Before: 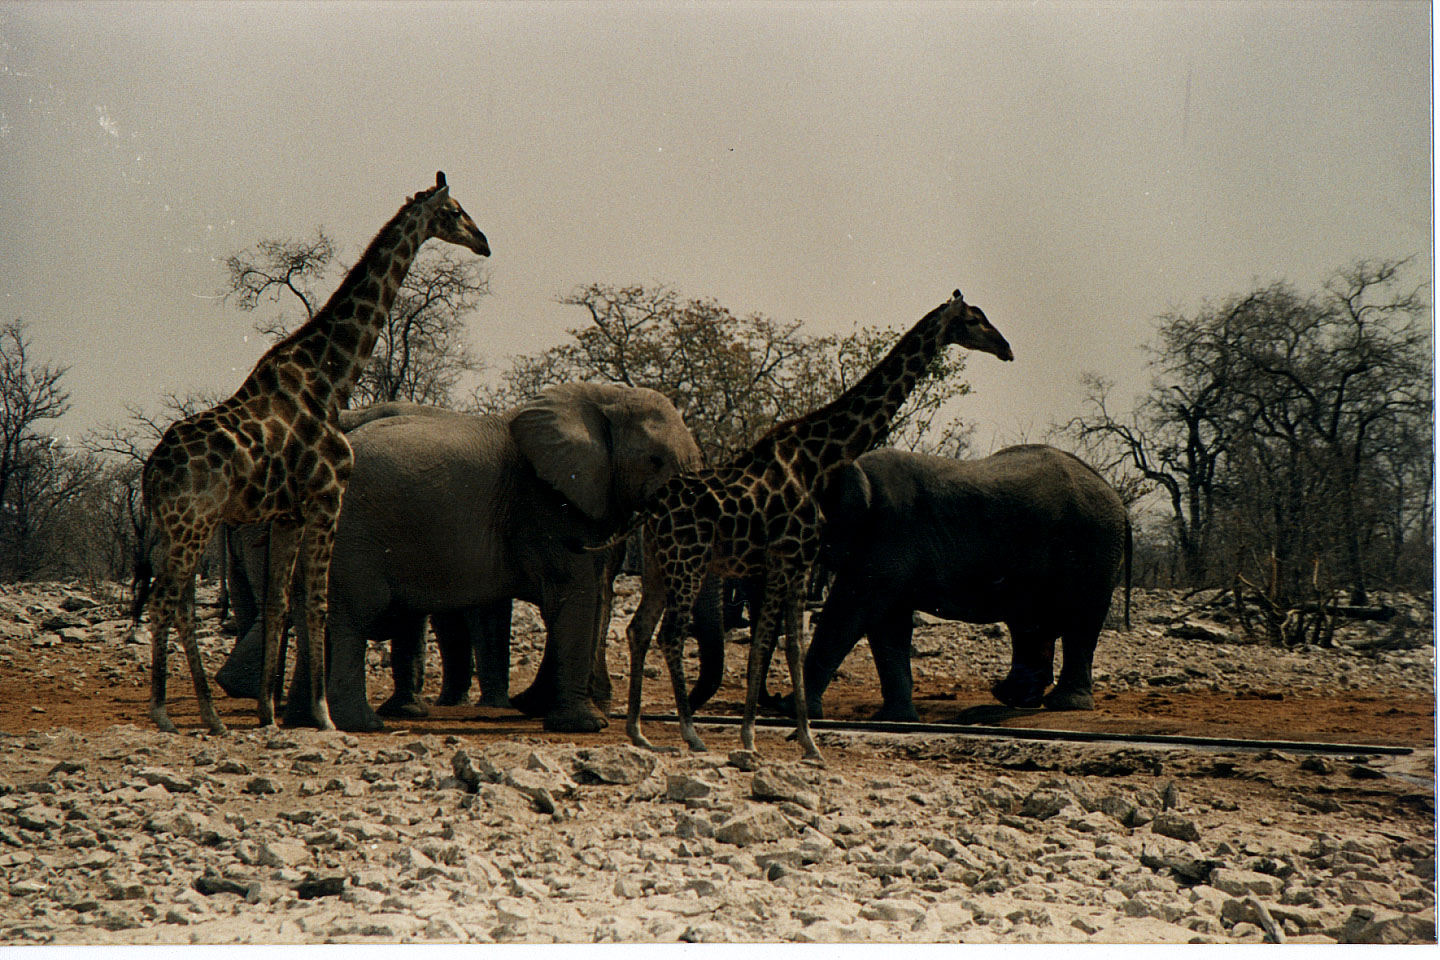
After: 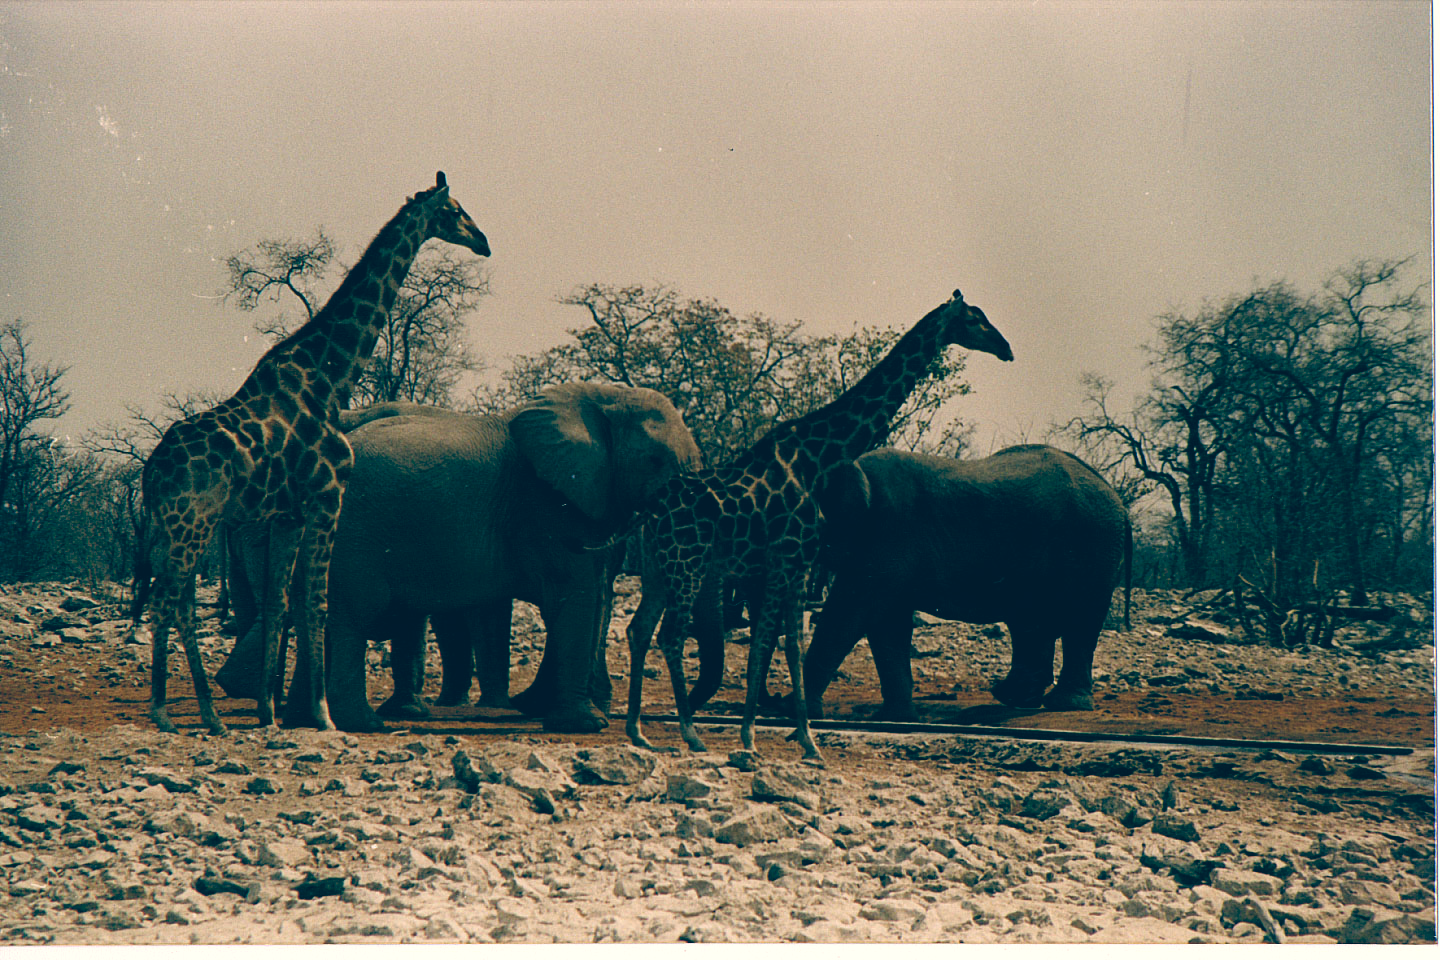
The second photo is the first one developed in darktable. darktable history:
color balance: lift [1.006, 0.985, 1.002, 1.015], gamma [1, 0.953, 1.008, 1.047], gain [1.076, 1.13, 1.004, 0.87]
color balance rgb: perceptual saturation grading › global saturation 20%, perceptual saturation grading › highlights -25%, perceptual saturation grading › shadows 25%
